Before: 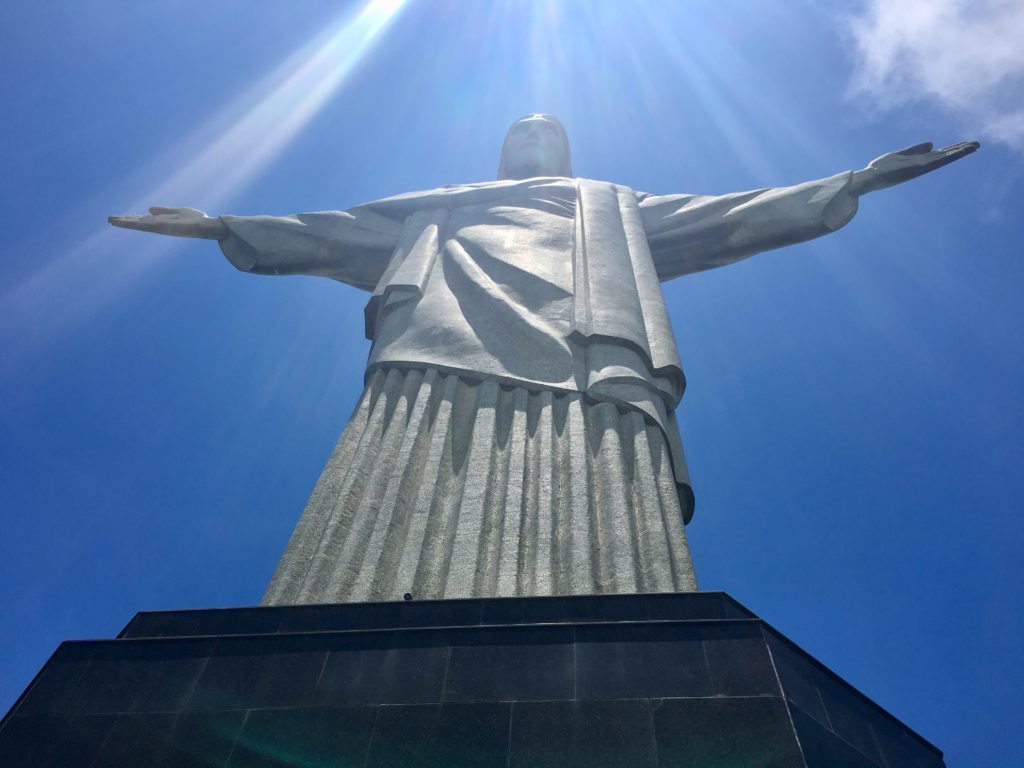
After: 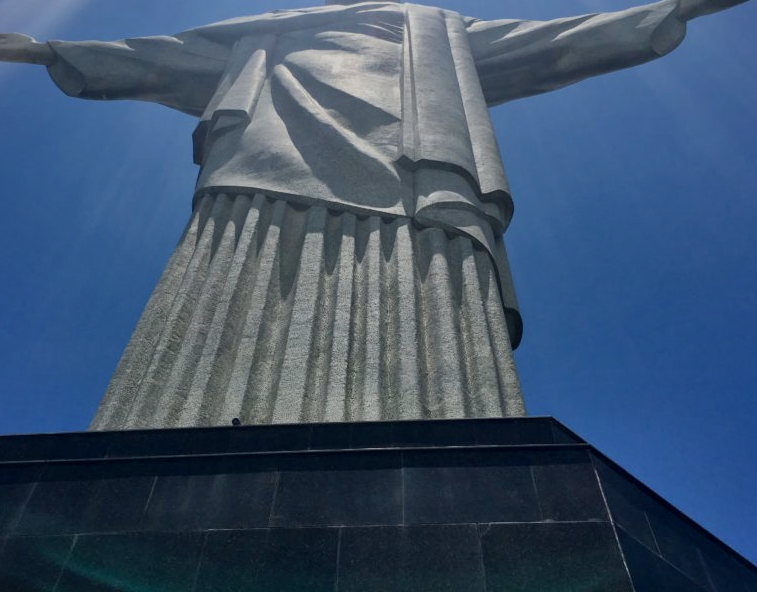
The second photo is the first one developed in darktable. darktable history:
crop: left 16.871%, top 22.857%, right 9.116%
exposure: black level correction 0, exposure -0.766 EV, compensate highlight preservation false
local contrast: mode bilateral grid, contrast 20, coarseness 50, detail 120%, midtone range 0.2
white balance: emerald 1
shadows and highlights: shadows 40, highlights -54, highlights color adjustment 46%, low approximation 0.01, soften with gaussian
